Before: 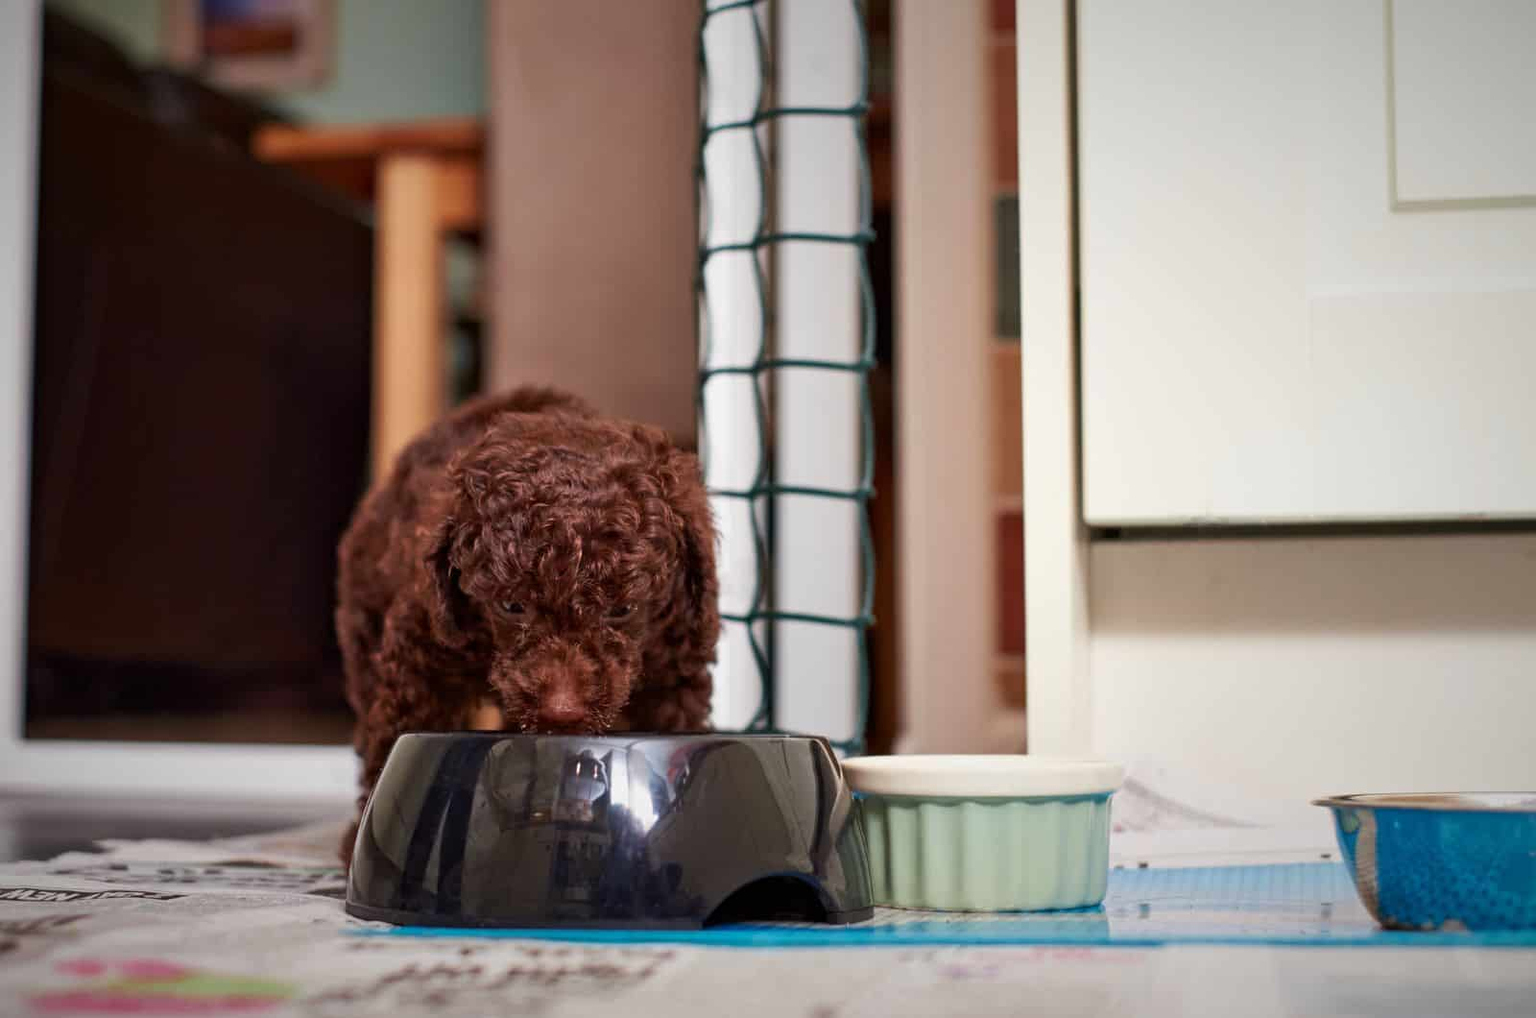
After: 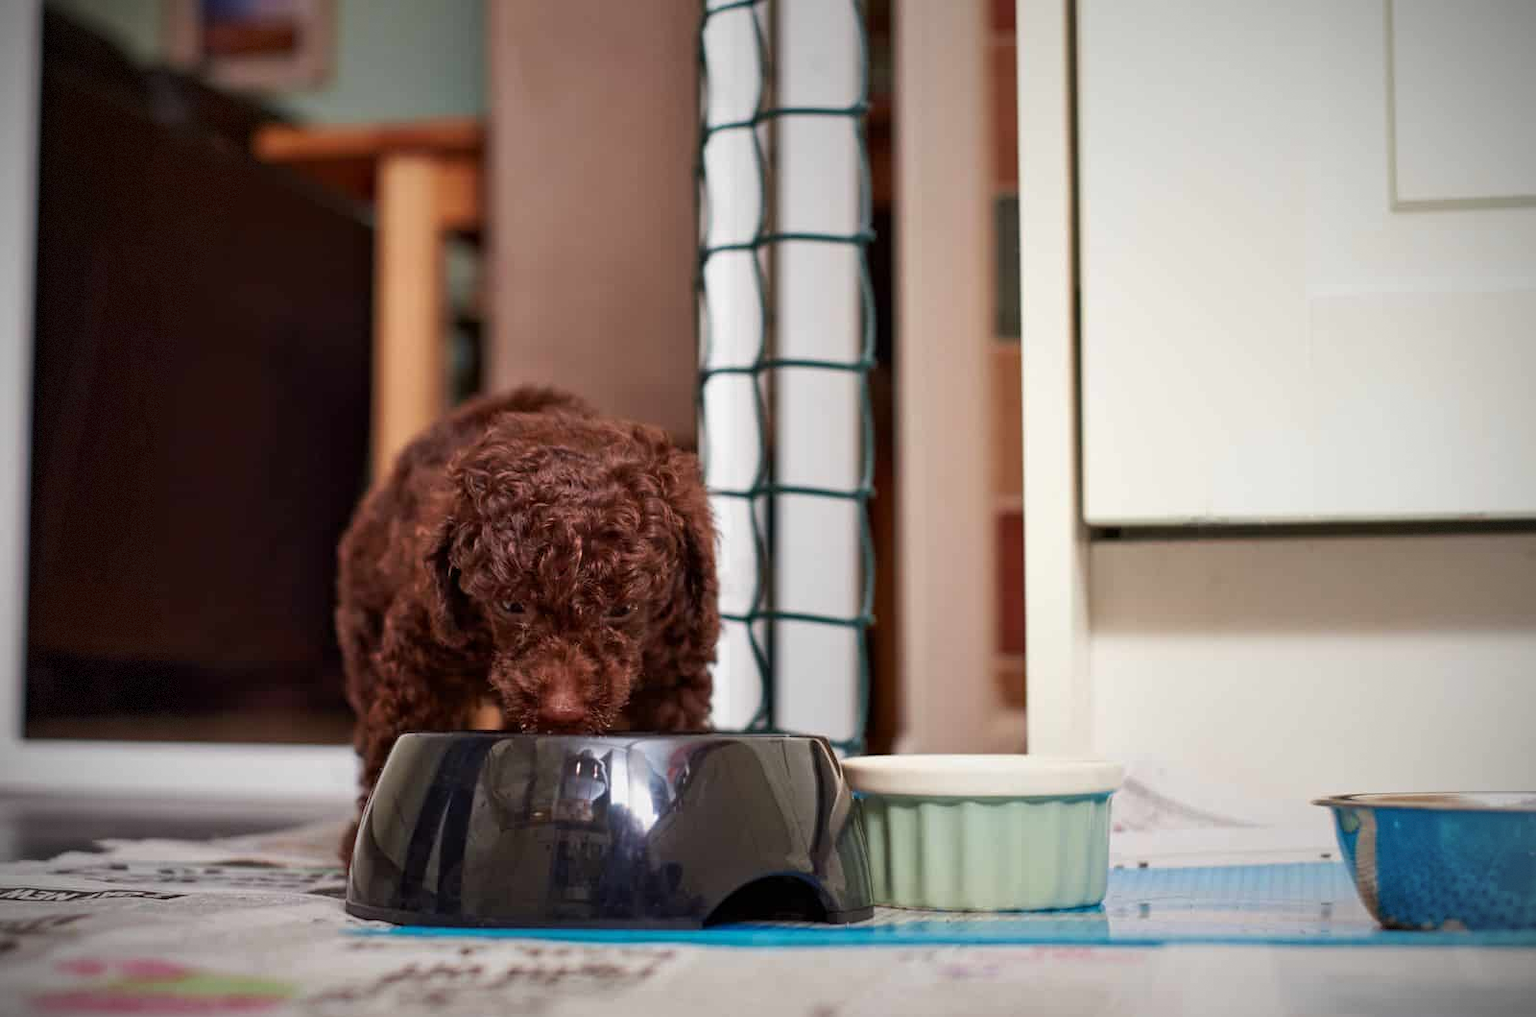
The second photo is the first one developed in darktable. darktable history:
vignetting: fall-off radius 60.79%, dithering 8-bit output
